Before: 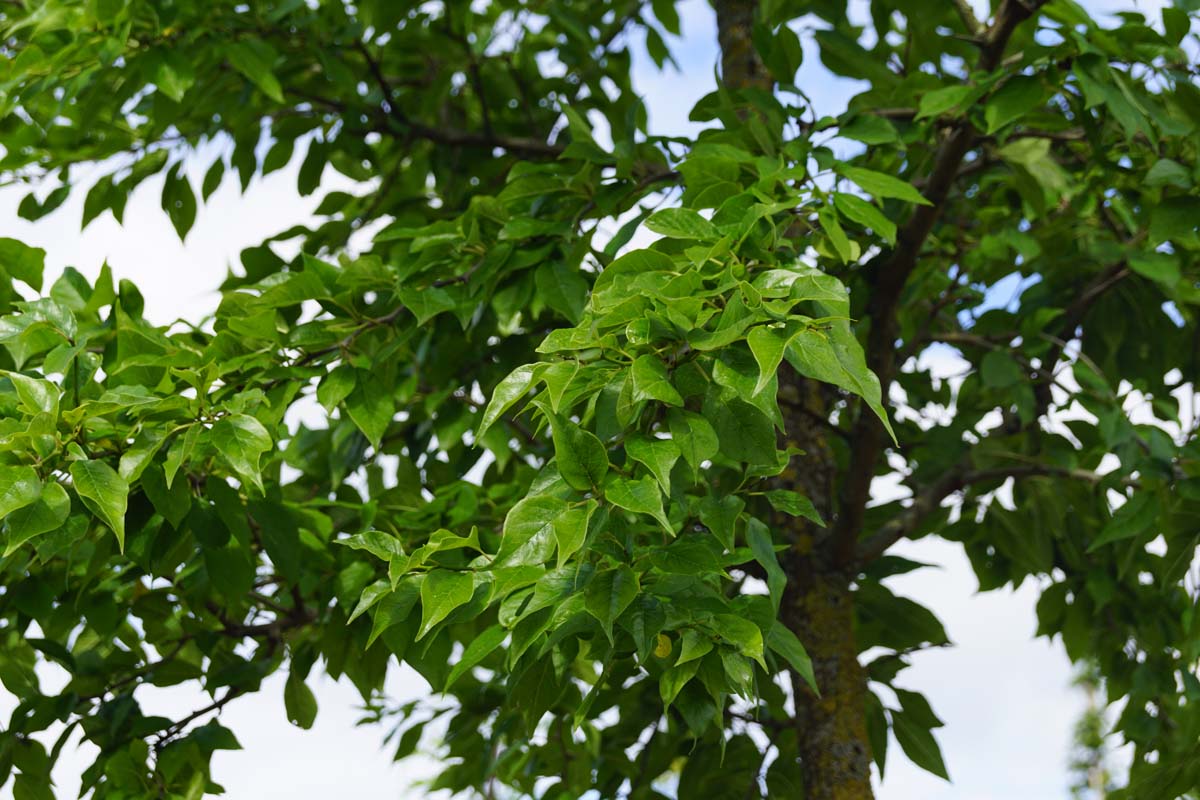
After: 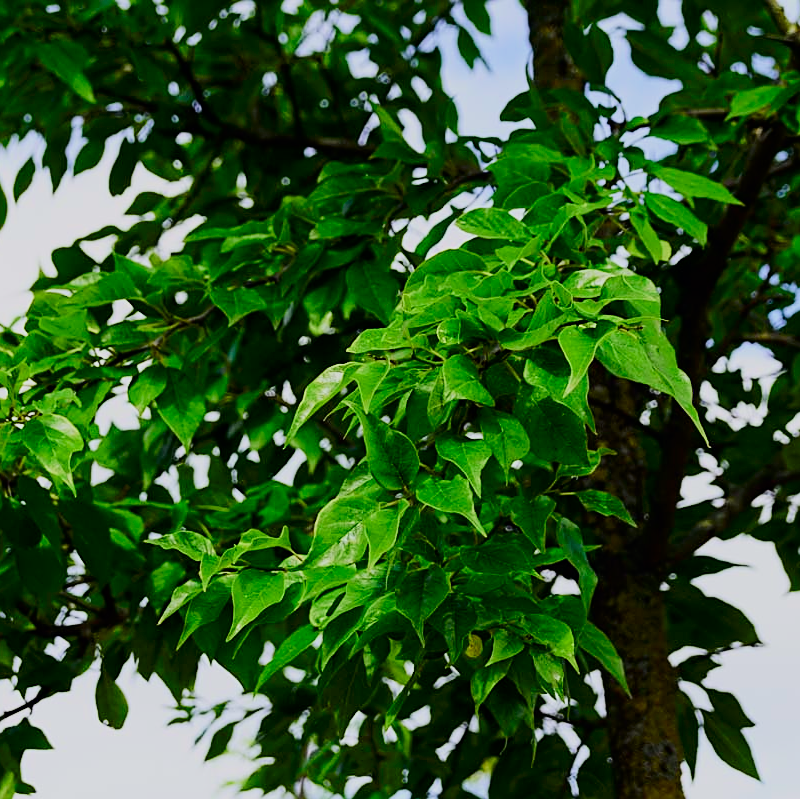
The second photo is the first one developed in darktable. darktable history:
sharpen: on, module defaults
filmic rgb: black relative exposure -7.32 EV, white relative exposure 5.09 EV, hardness 3.2
crop and rotate: left 15.754%, right 17.579%
tone curve: curves: ch0 [(0, 0) (0.126, 0.061) (0.338, 0.285) (0.494, 0.518) (0.703, 0.762) (1, 1)]; ch1 [(0, 0) (0.389, 0.313) (0.457, 0.442) (0.5, 0.501) (0.55, 0.578) (1, 1)]; ch2 [(0, 0) (0.44, 0.424) (0.501, 0.499) (0.557, 0.564) (0.613, 0.67) (0.707, 0.746) (1, 1)], color space Lab, independent channels, preserve colors none
